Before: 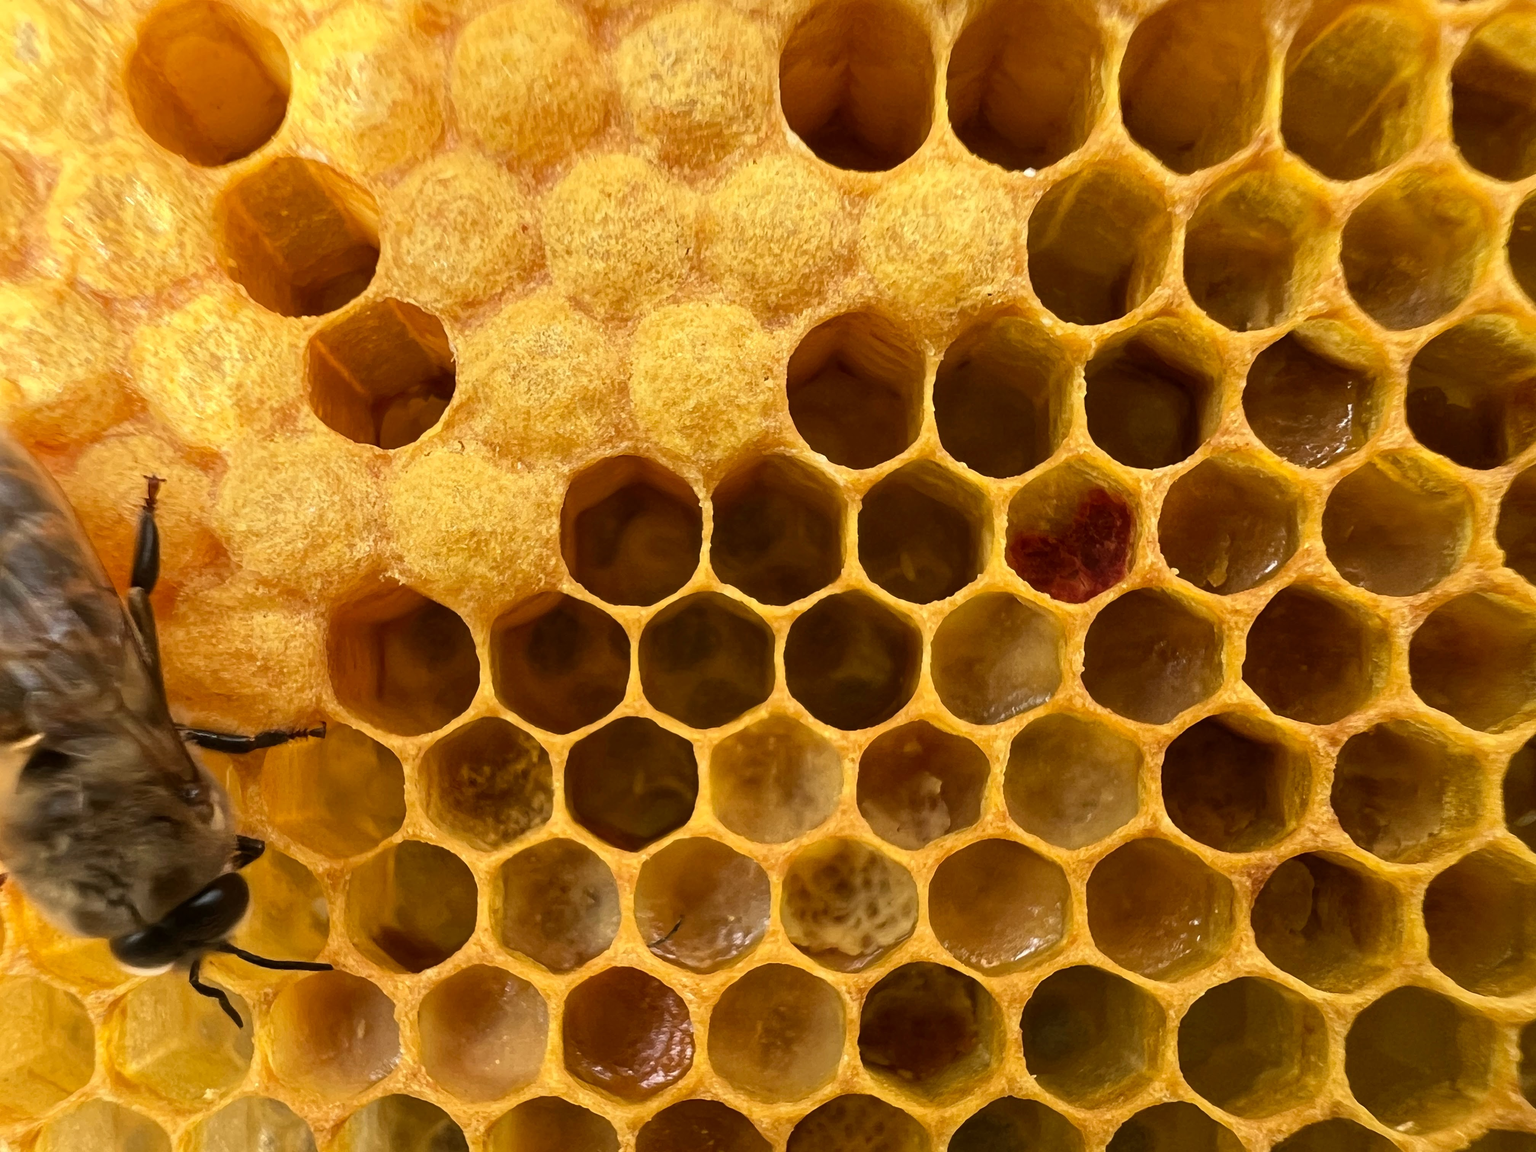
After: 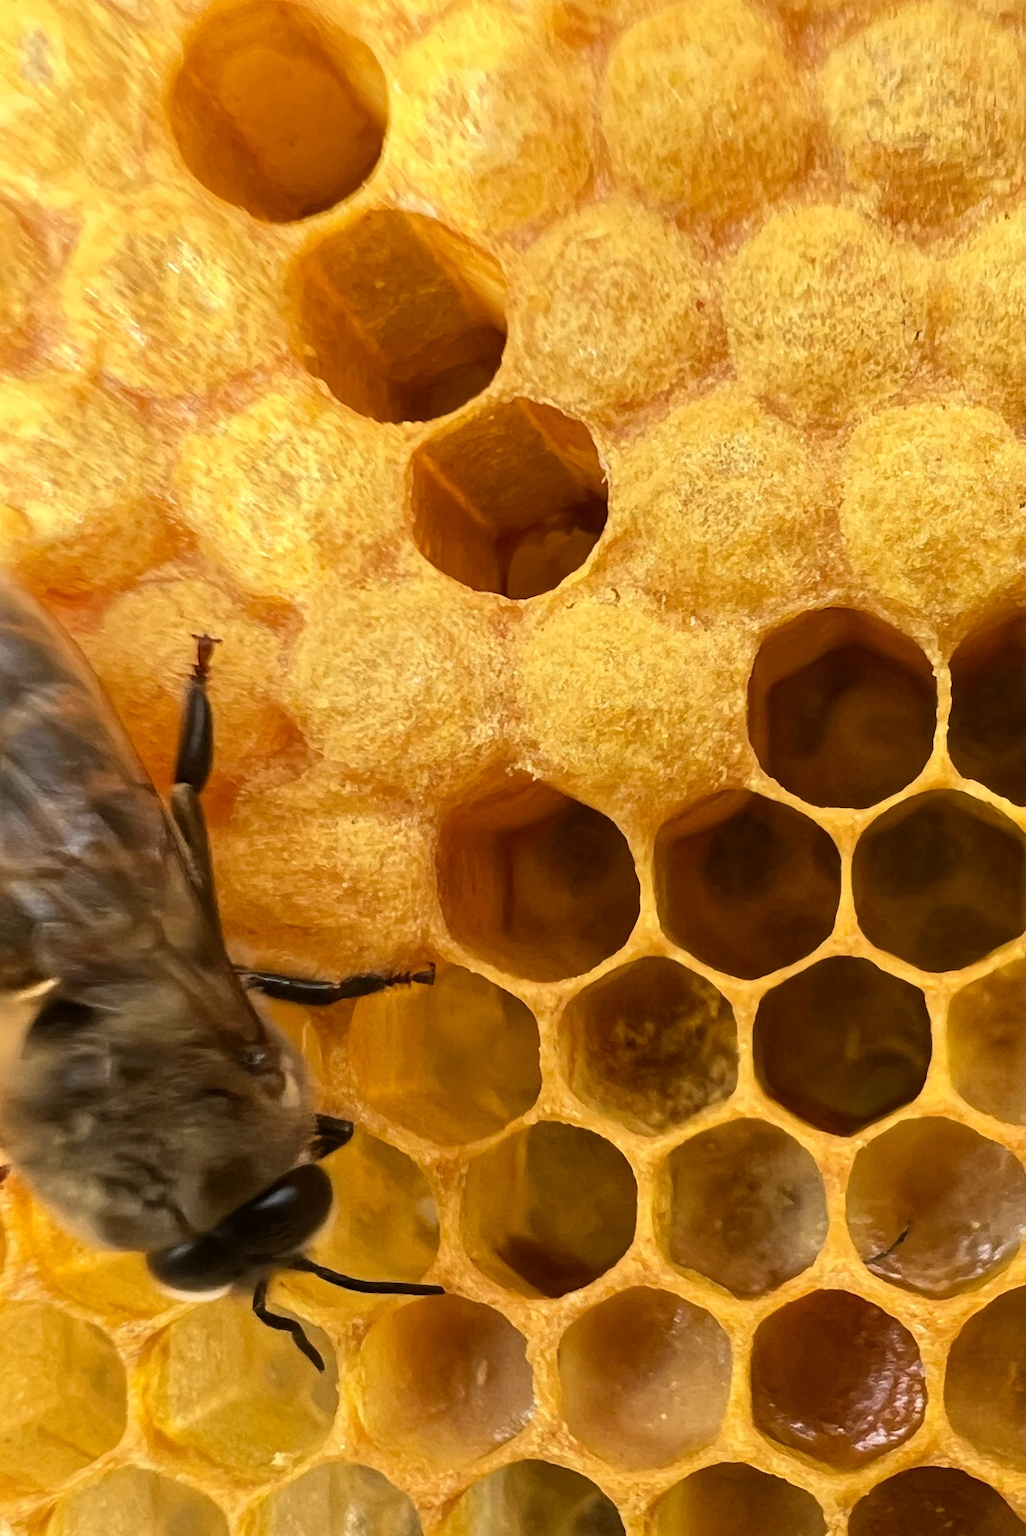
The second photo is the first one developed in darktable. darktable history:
crop and rotate: left 0.016%, top 0%, right 49.86%
